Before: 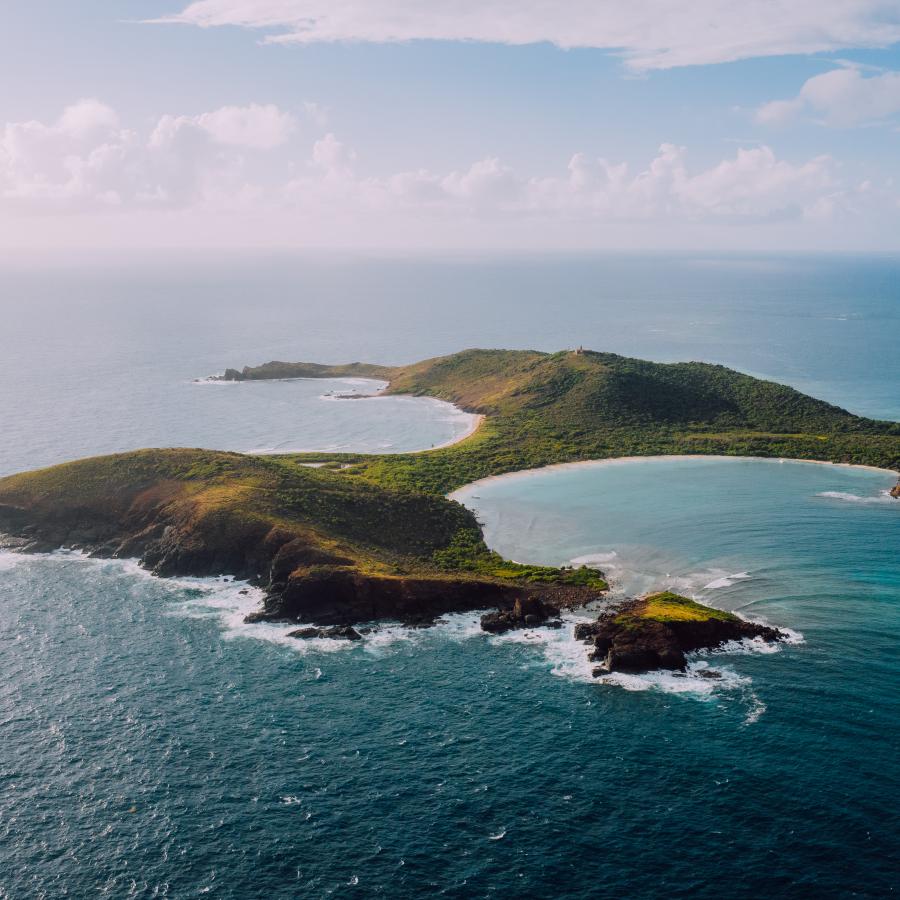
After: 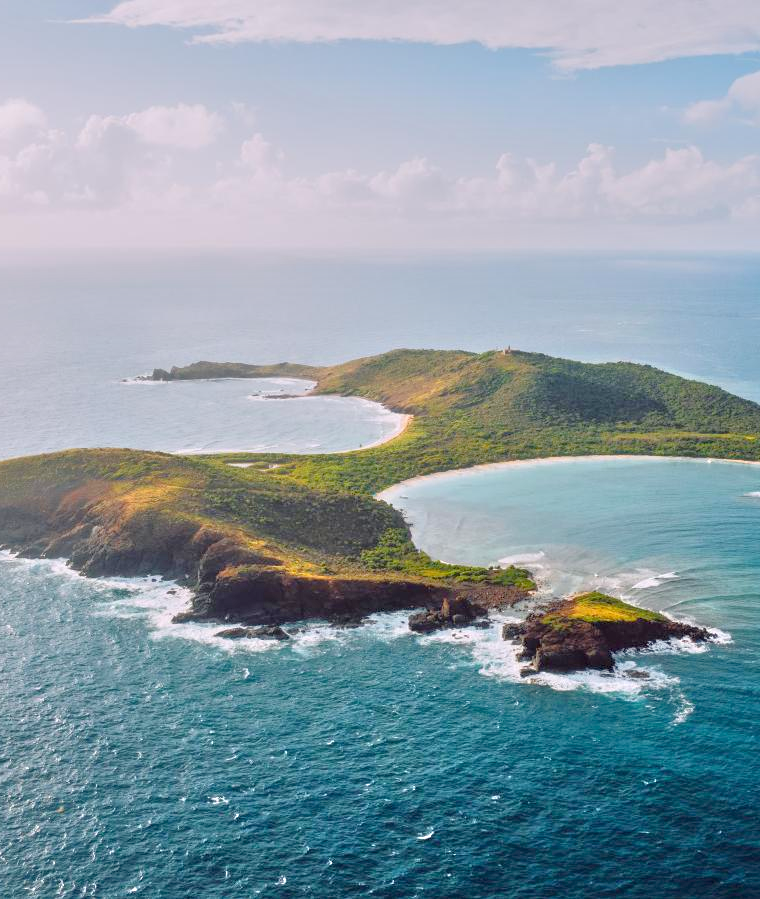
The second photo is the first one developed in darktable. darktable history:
crop: left 8.001%, right 7.458%
tone equalizer: -8 EV 1.96 EV, -7 EV 2 EV, -6 EV 2 EV, -5 EV 1.98 EV, -4 EV 1.99 EV, -3 EV 1.5 EV, -2 EV 0.978 EV, -1 EV 0.504 EV
